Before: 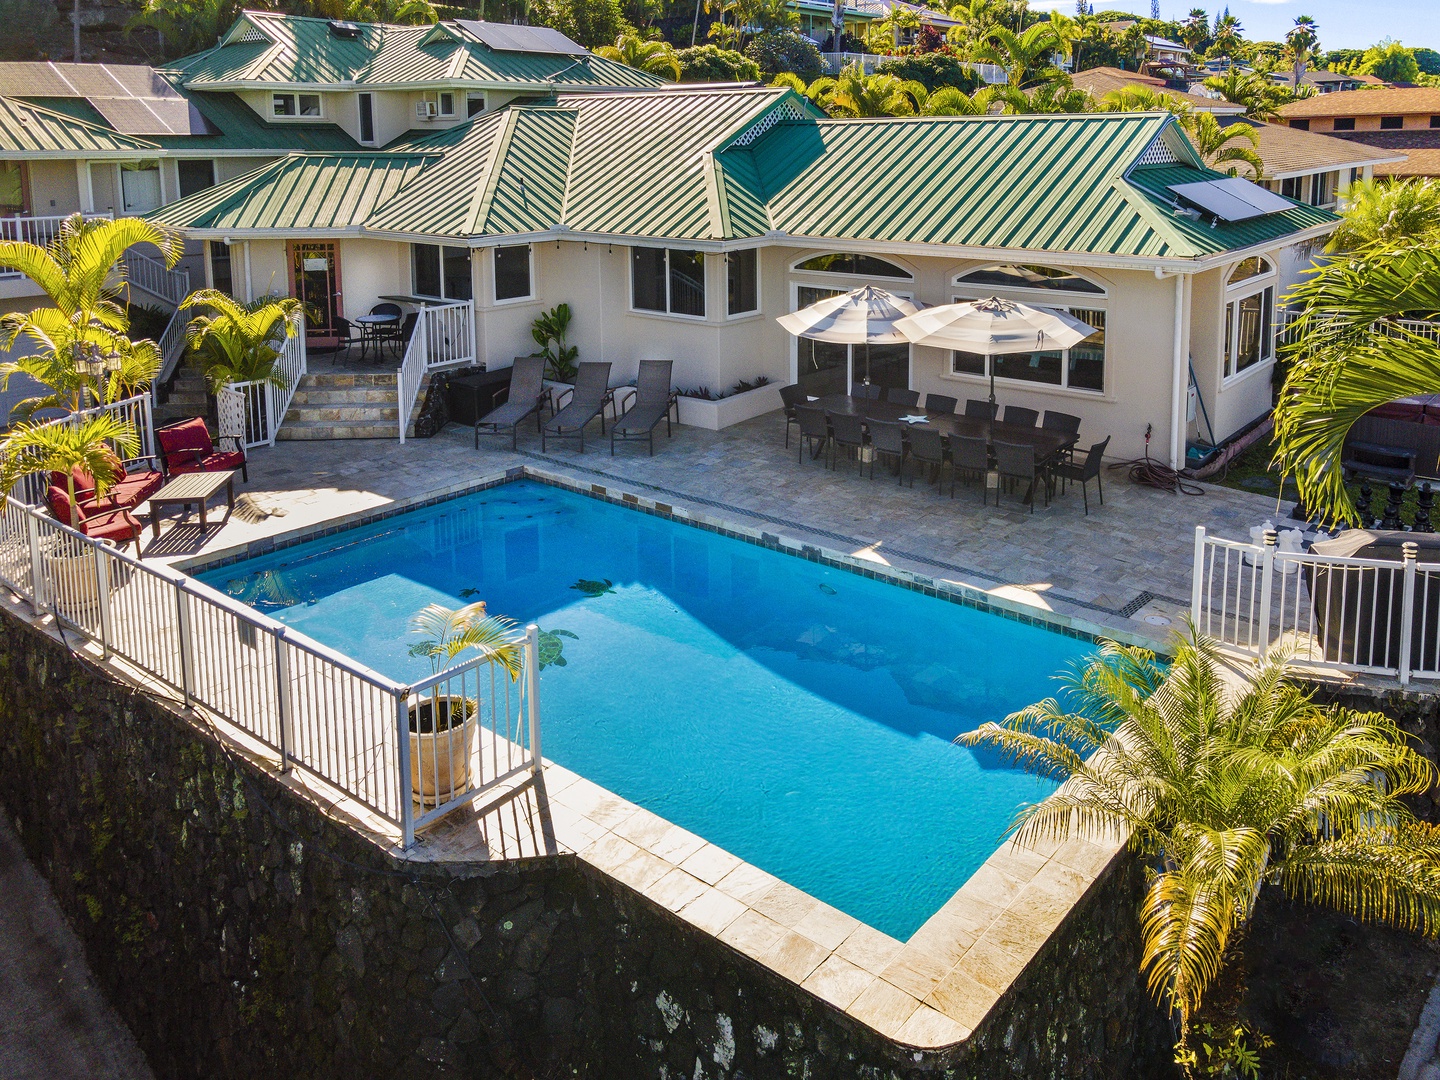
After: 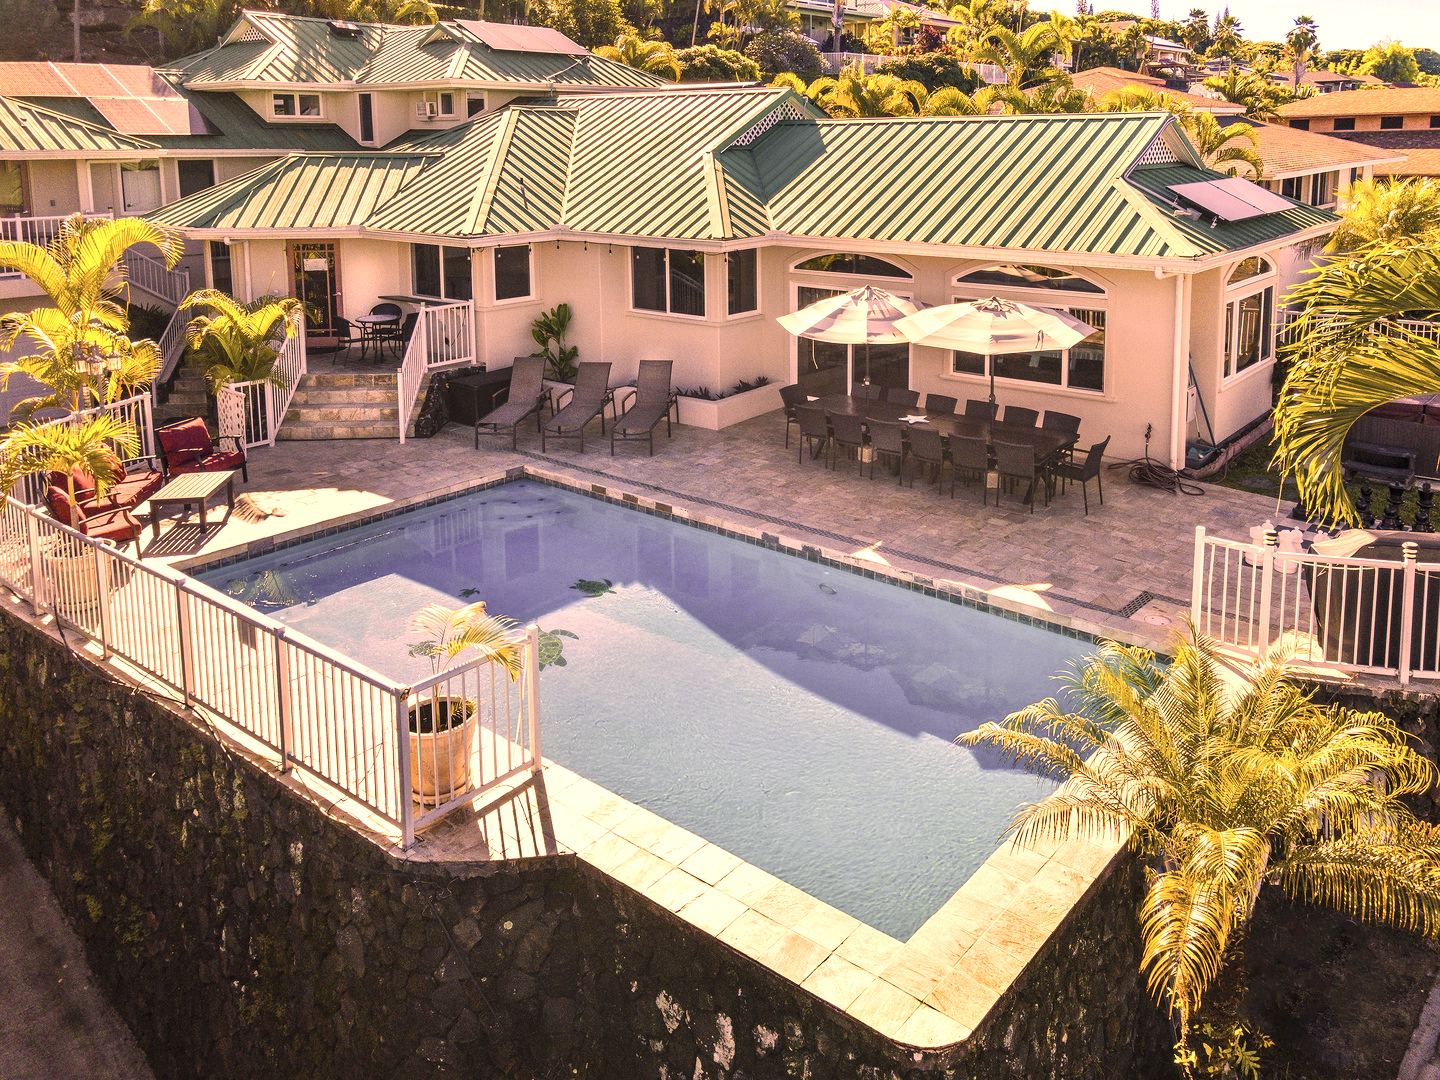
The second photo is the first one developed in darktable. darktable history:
color correction: highlights a* 39.78, highlights b* 39.57, saturation 0.695
exposure: black level correction 0, exposure 0.692 EV, compensate exposure bias true, compensate highlight preservation false
contrast brightness saturation: saturation -0.046
